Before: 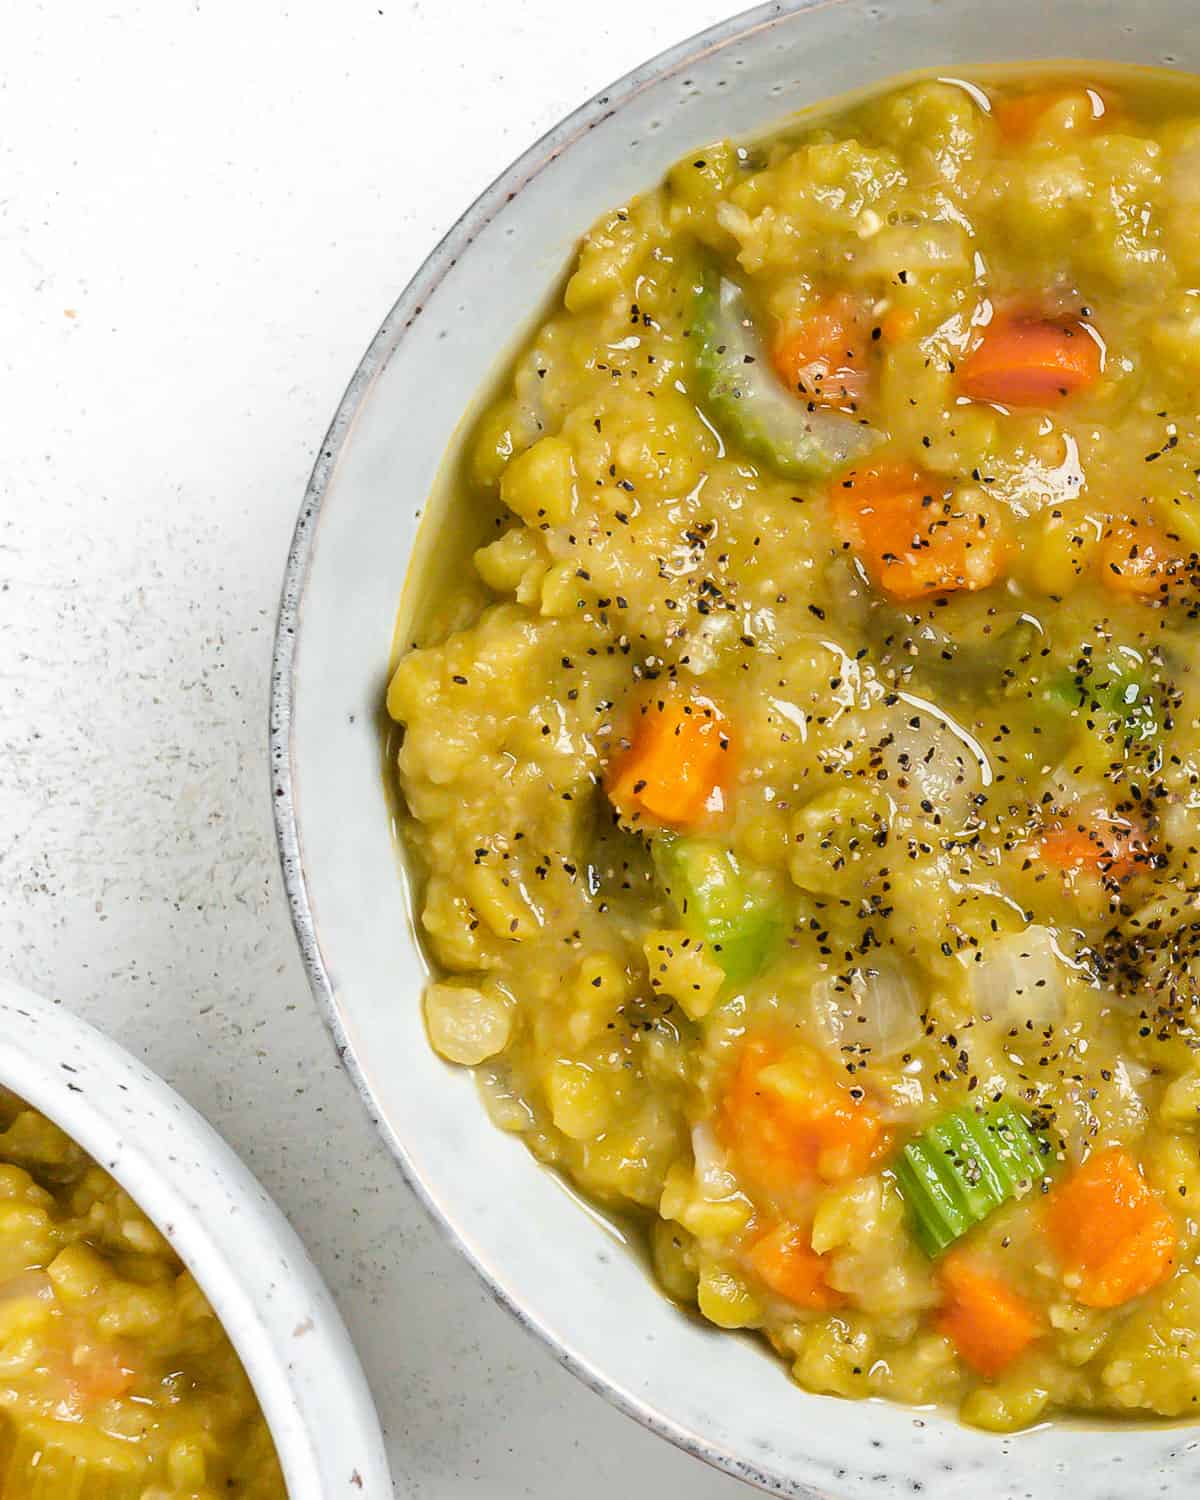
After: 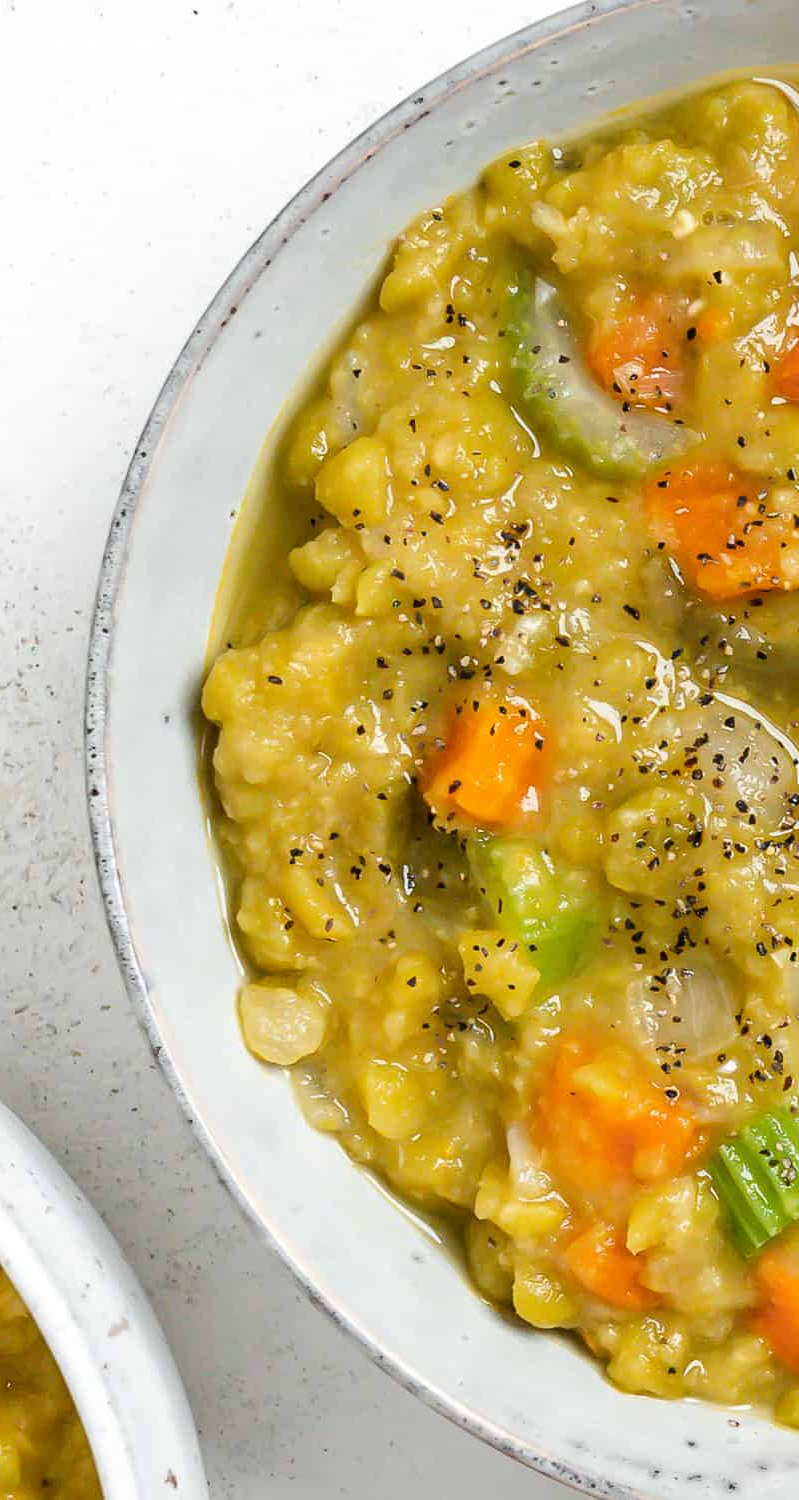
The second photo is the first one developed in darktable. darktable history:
crop and rotate: left 15.441%, right 17.975%
